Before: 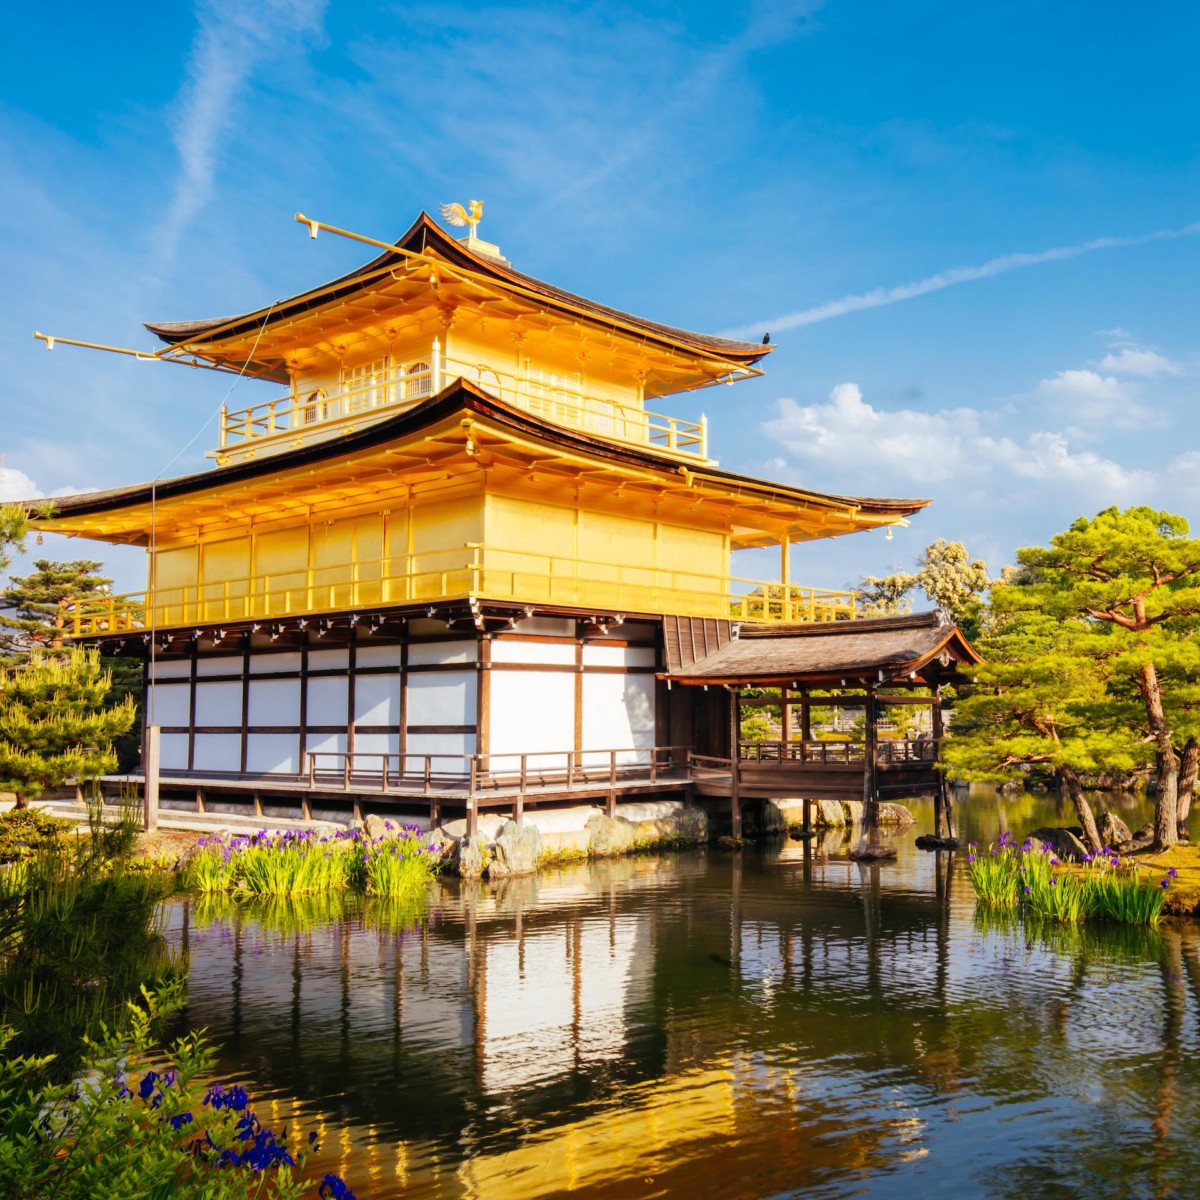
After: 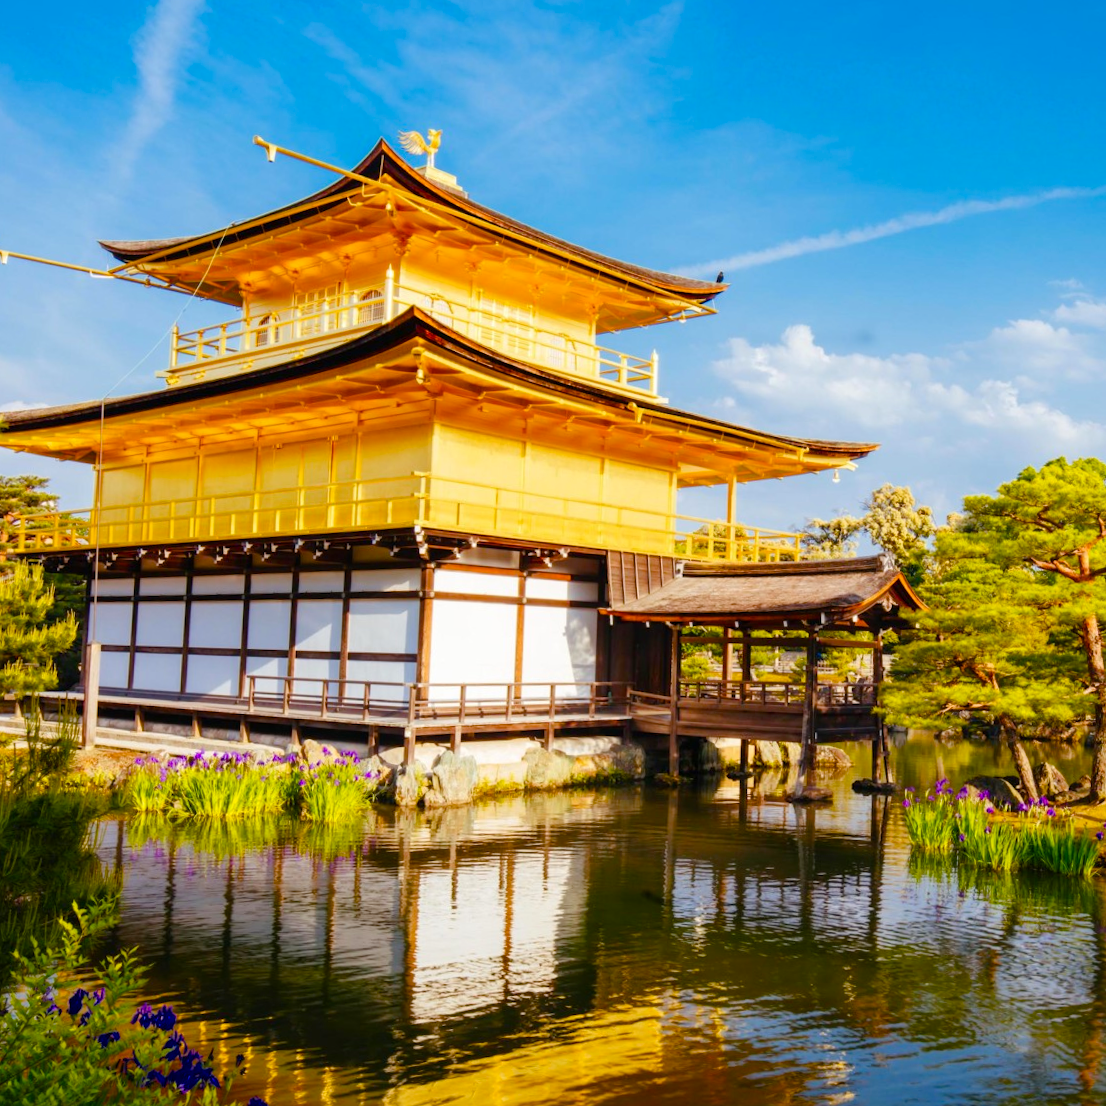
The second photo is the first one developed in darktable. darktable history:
crop and rotate: angle -1.96°, left 3.097%, top 4.154%, right 1.586%, bottom 0.529%
color balance rgb: perceptual saturation grading › global saturation 35%, perceptual saturation grading › highlights -30%, perceptual saturation grading › shadows 35%, perceptual brilliance grading › global brilliance 3%, perceptual brilliance grading › highlights -3%, perceptual brilliance grading › shadows 3%
